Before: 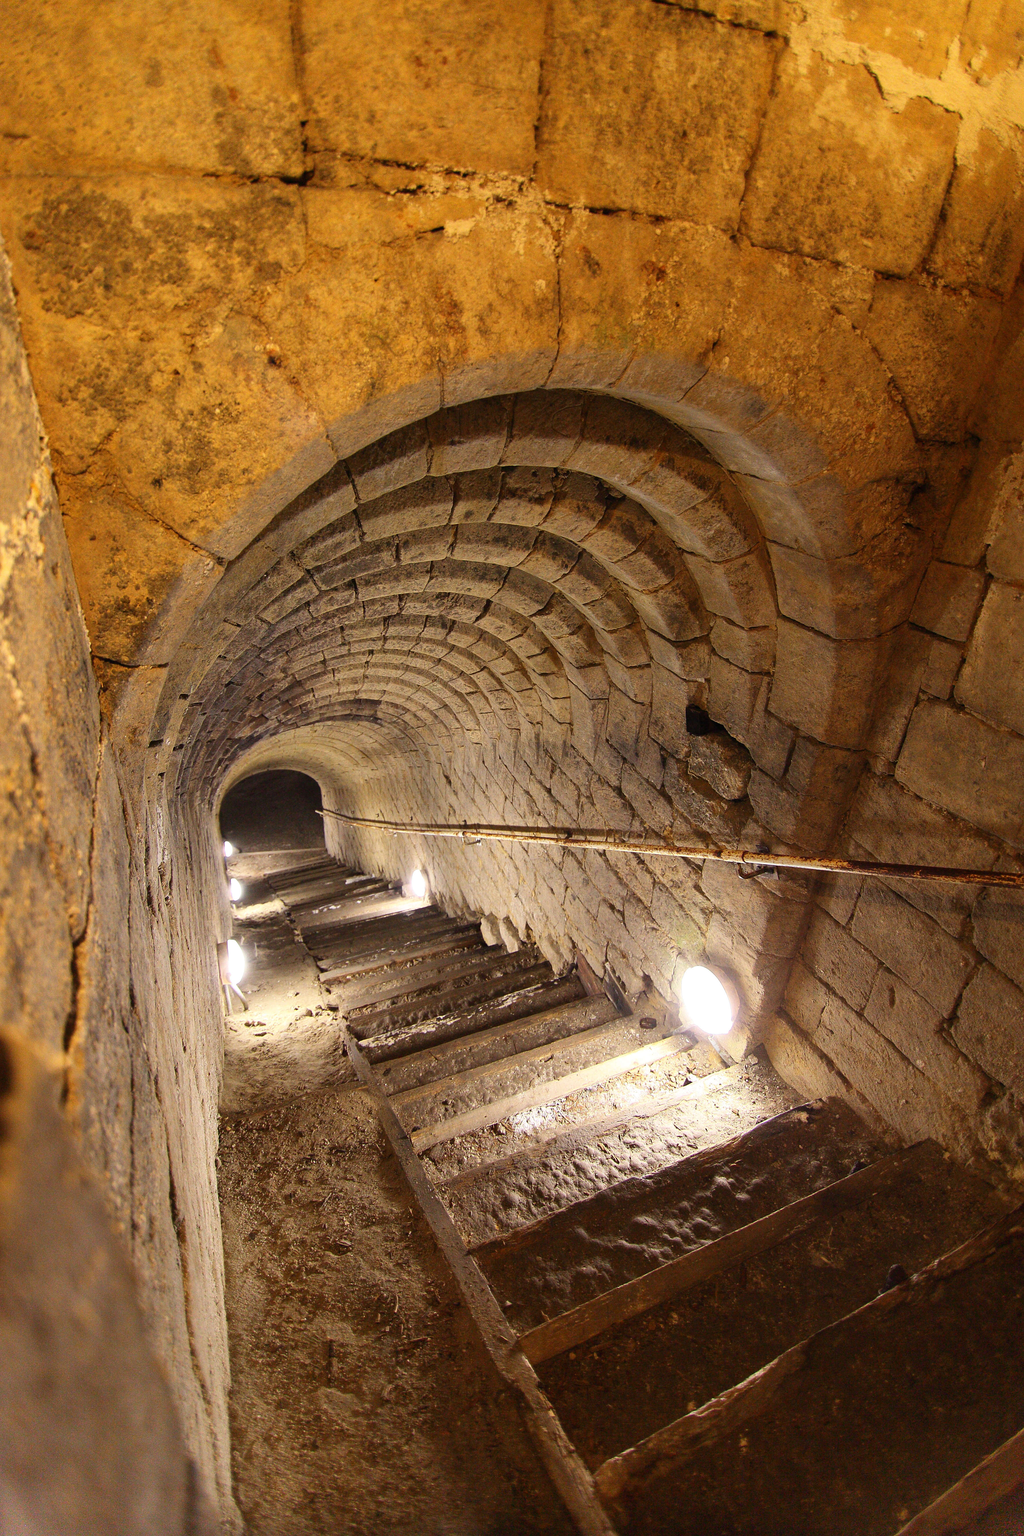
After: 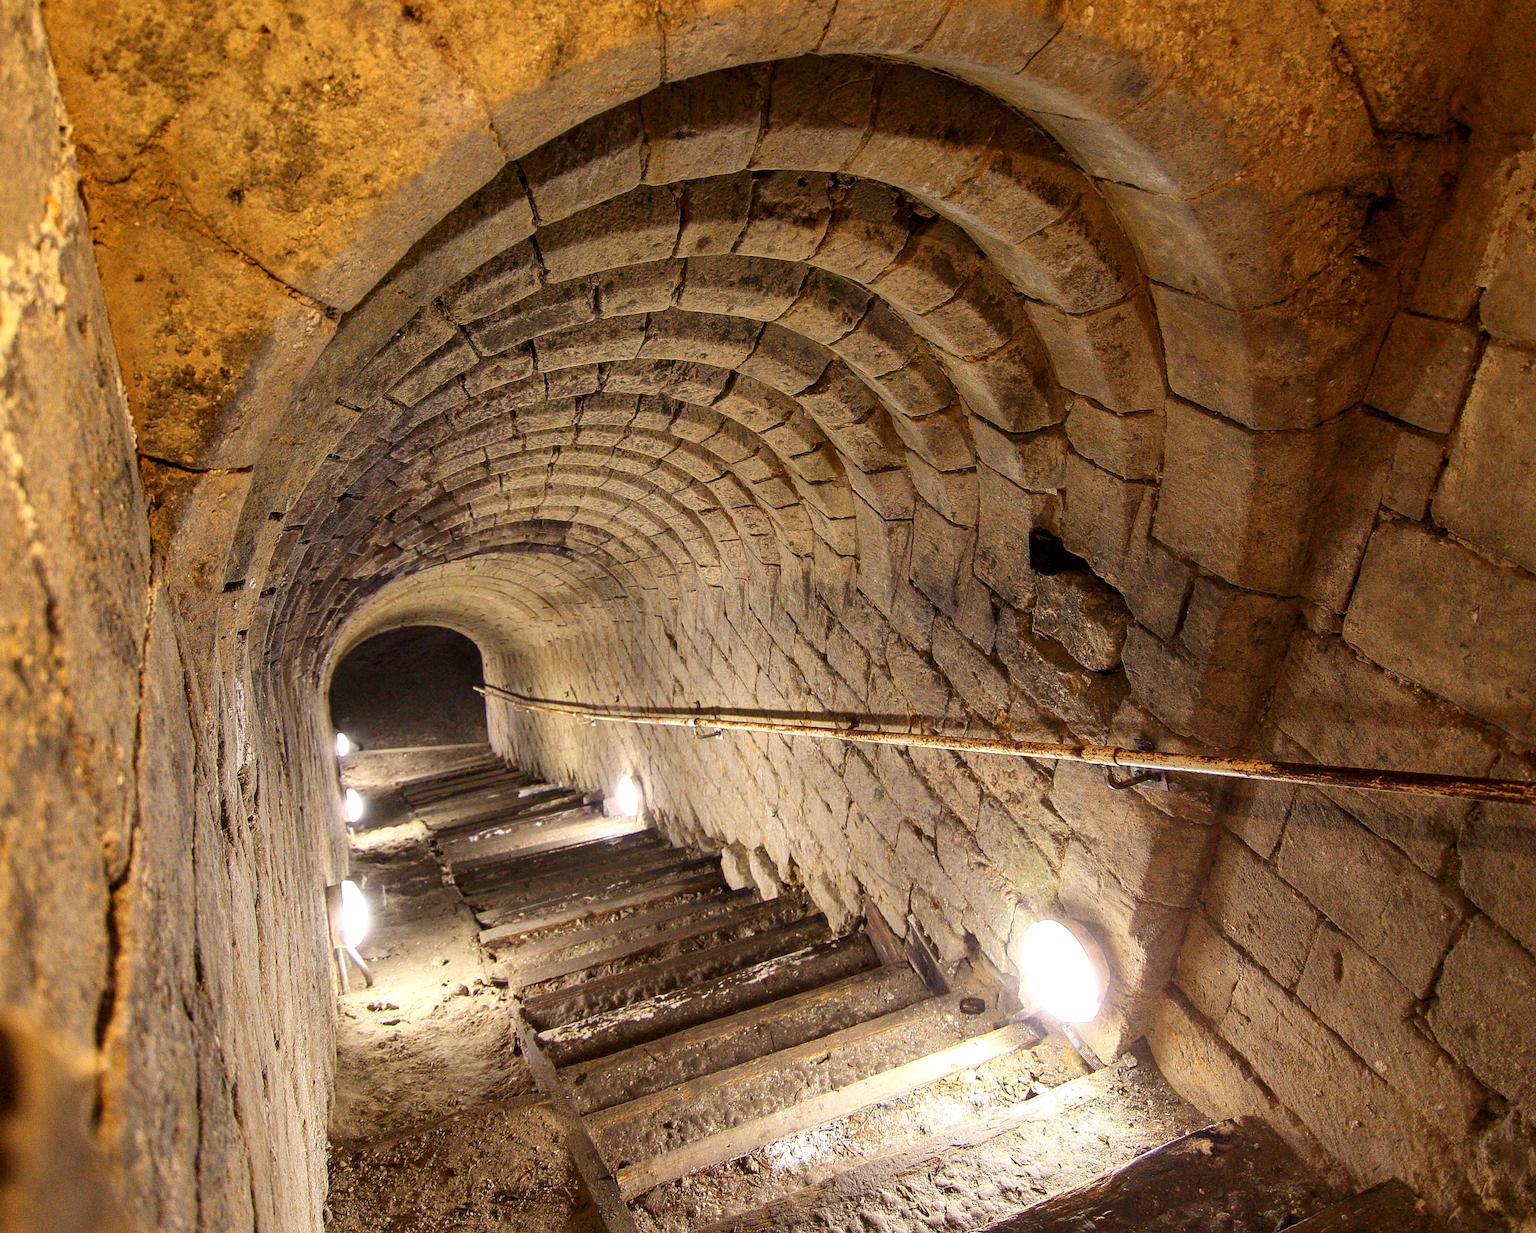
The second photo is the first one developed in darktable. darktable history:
local contrast: on, module defaults
crop and rotate: top 22.974%, bottom 23.466%
